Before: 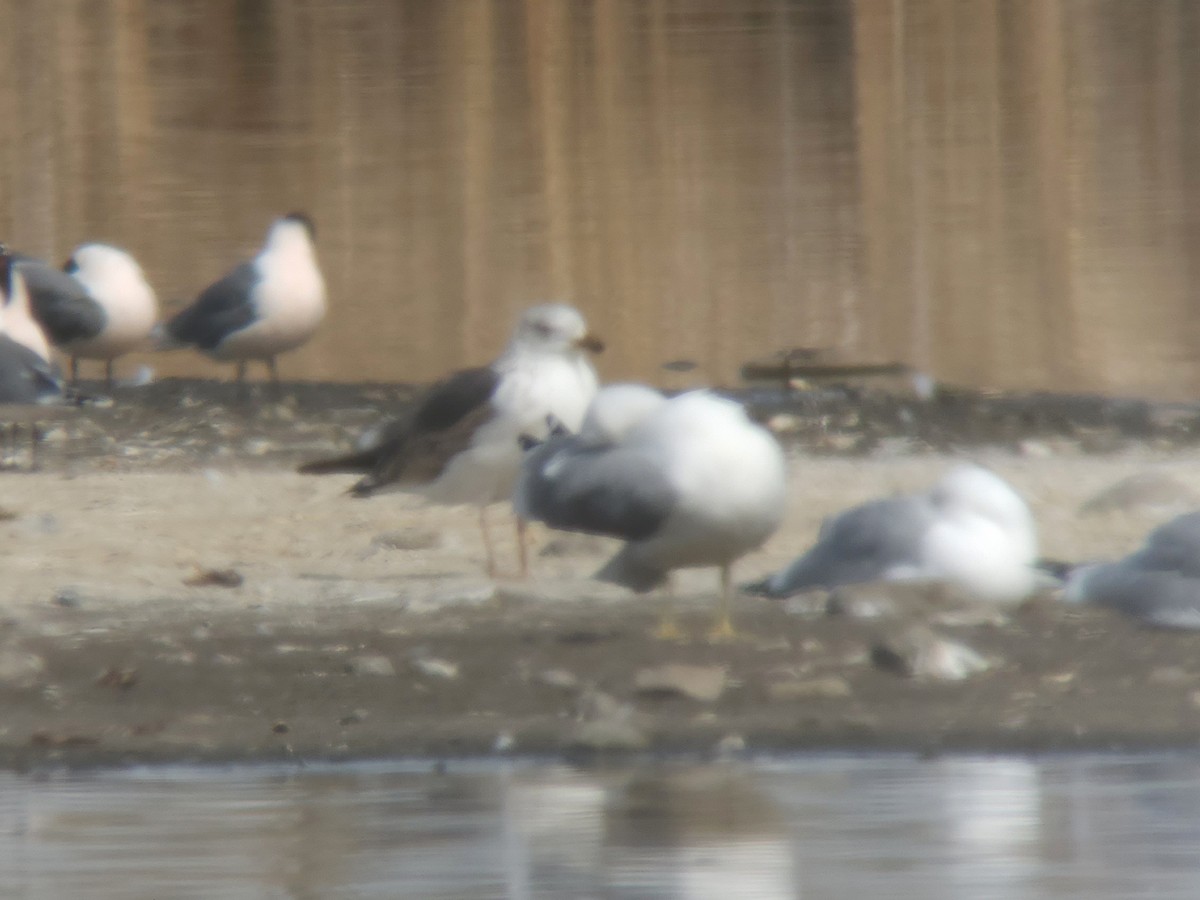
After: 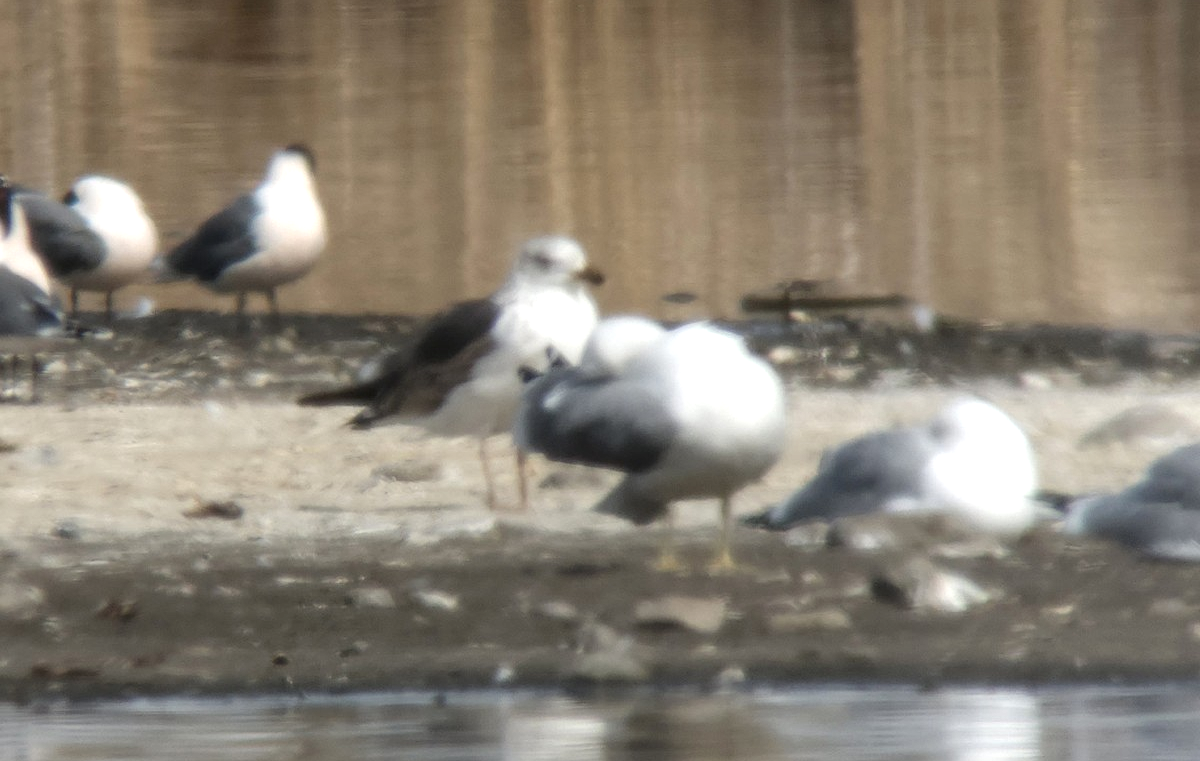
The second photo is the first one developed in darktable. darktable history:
local contrast: highlights 63%, shadows 54%, detail 168%, midtone range 0.511
crop: top 7.607%, bottom 7.821%
